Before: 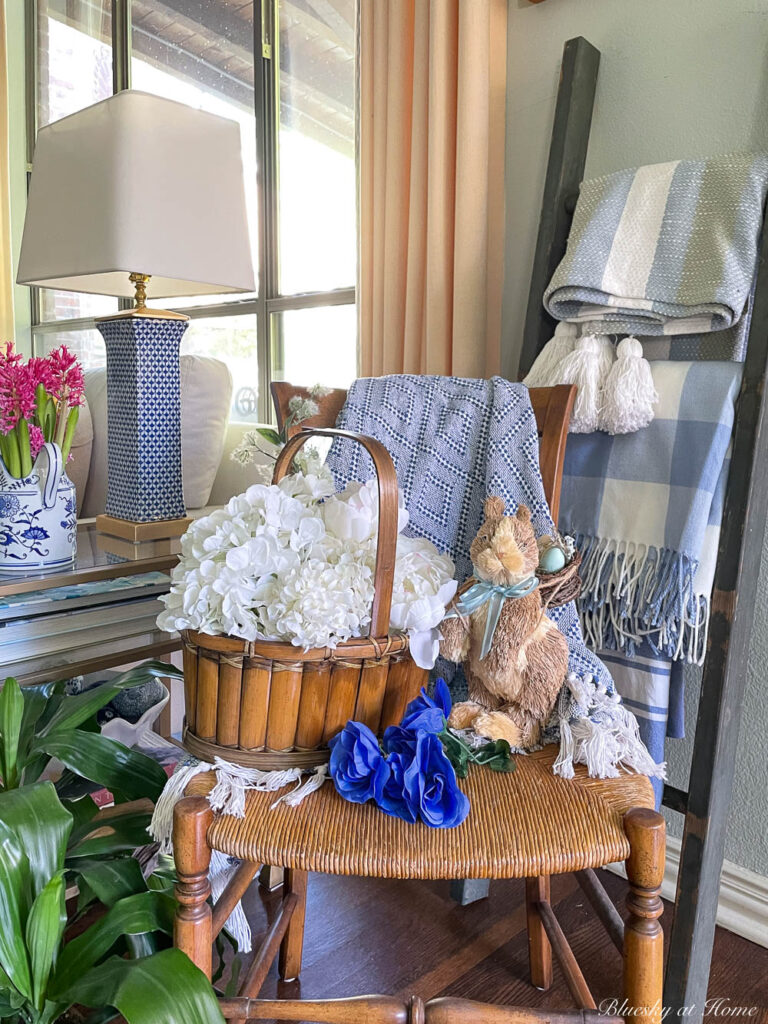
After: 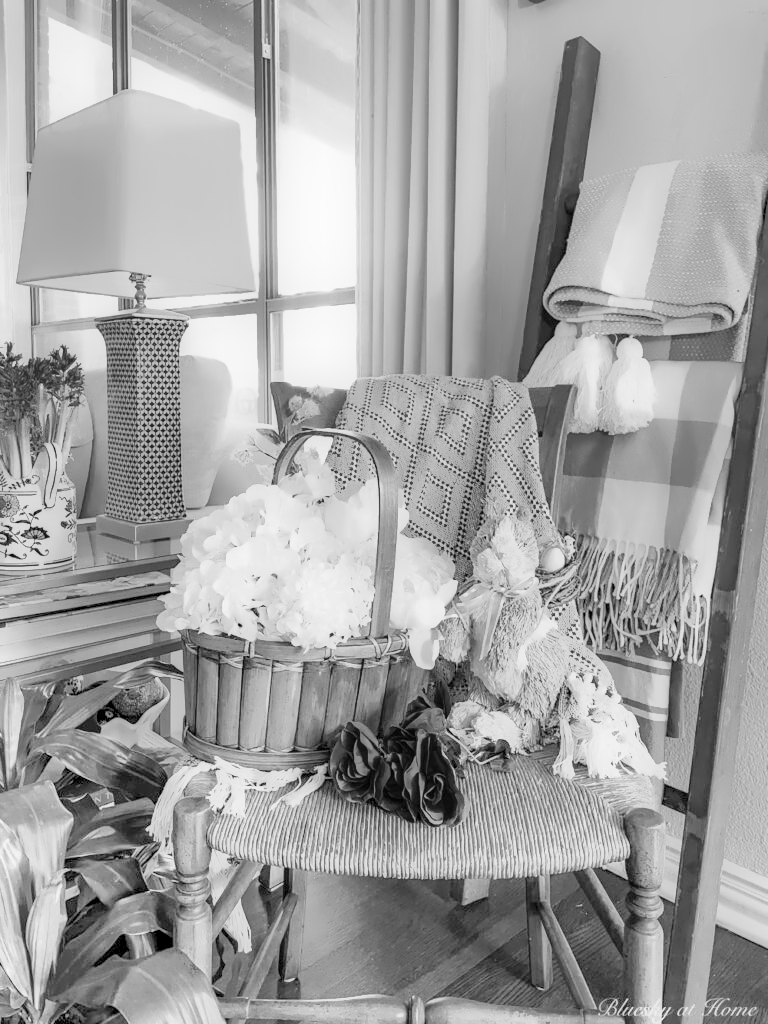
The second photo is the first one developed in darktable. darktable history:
color calibration: illuminant as shot in camera, x 0.358, y 0.373, temperature 4628.91 K
color balance rgb: perceptual saturation grading › global saturation 20%, perceptual saturation grading › highlights -25%, perceptual saturation grading › shadows 25%
denoise (profiled): preserve shadows 1.52, scattering 0.002, a [-1, 0, 0], compensate highlight preservation false
exposure: black level correction 0, exposure 1.379 EV, compensate exposure bias true, compensate highlight preservation false
filmic rgb: black relative exposure -7.65 EV, white relative exposure 4.56 EV, hardness 3.61, contrast 1.05
haze removal: compatibility mode true, adaptive false
highlight reconstruction: on, module defaults
hot pixels: on, module defaults
lens correction: scale 1, crop 1, focal 16, aperture 5.6, distance 1000, camera "Canon EOS RP", lens "Canon RF 16mm F2.8 STM"
white balance: red 2.229, blue 1.46
velvia: on, module defaults
monochrome "hmm": a -11.7, b 1.62, size 0.5, highlights 0.38
local contrast "155 XBW": shadows 185%, detail 225%
shadows and highlights: shadows 30
